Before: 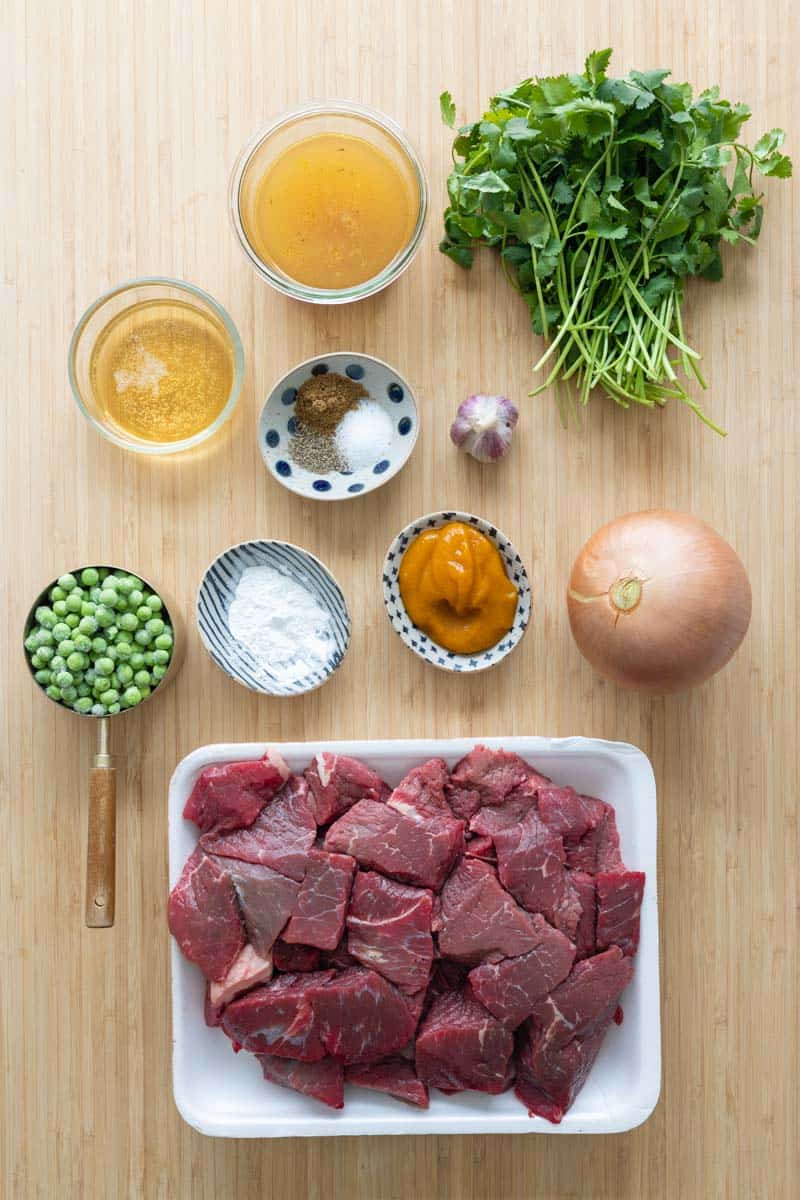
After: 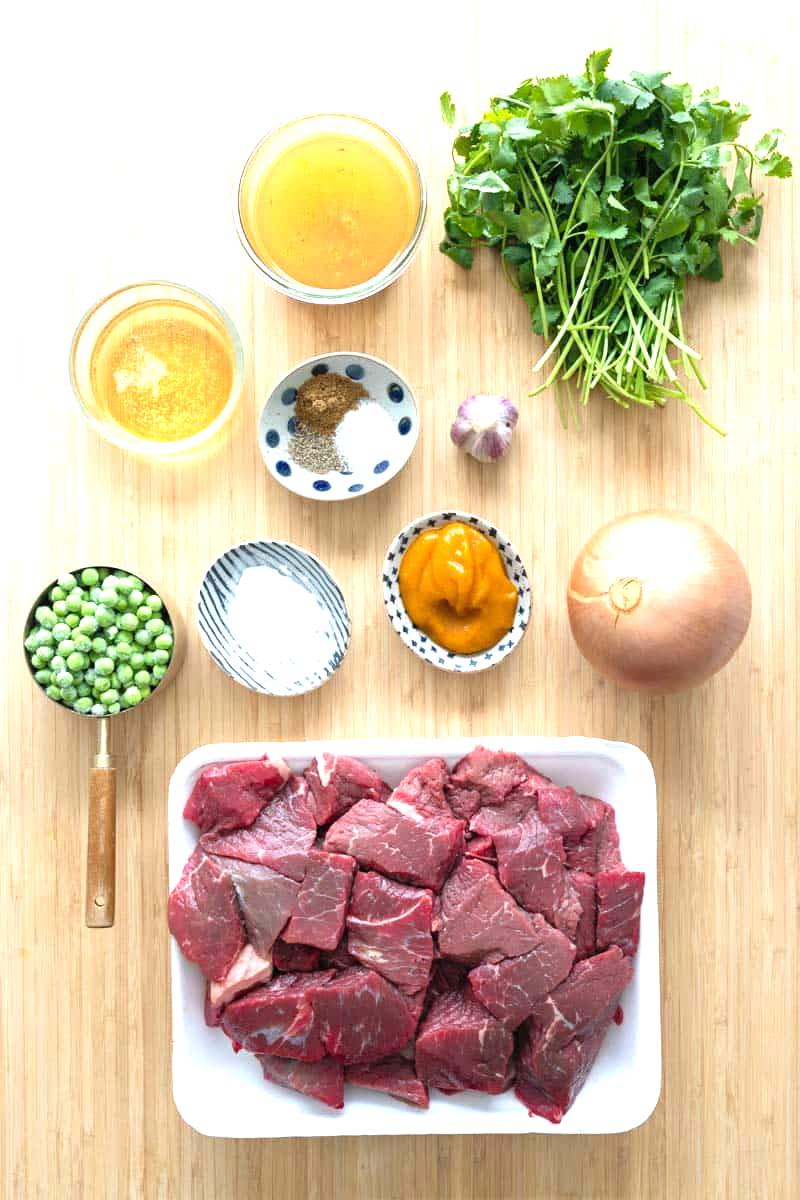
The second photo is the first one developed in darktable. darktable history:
levels: black 0.085%, levels [0, 0.476, 0.951]
exposure: black level correction 0, exposure 0.699 EV, compensate exposure bias true, compensate highlight preservation false
